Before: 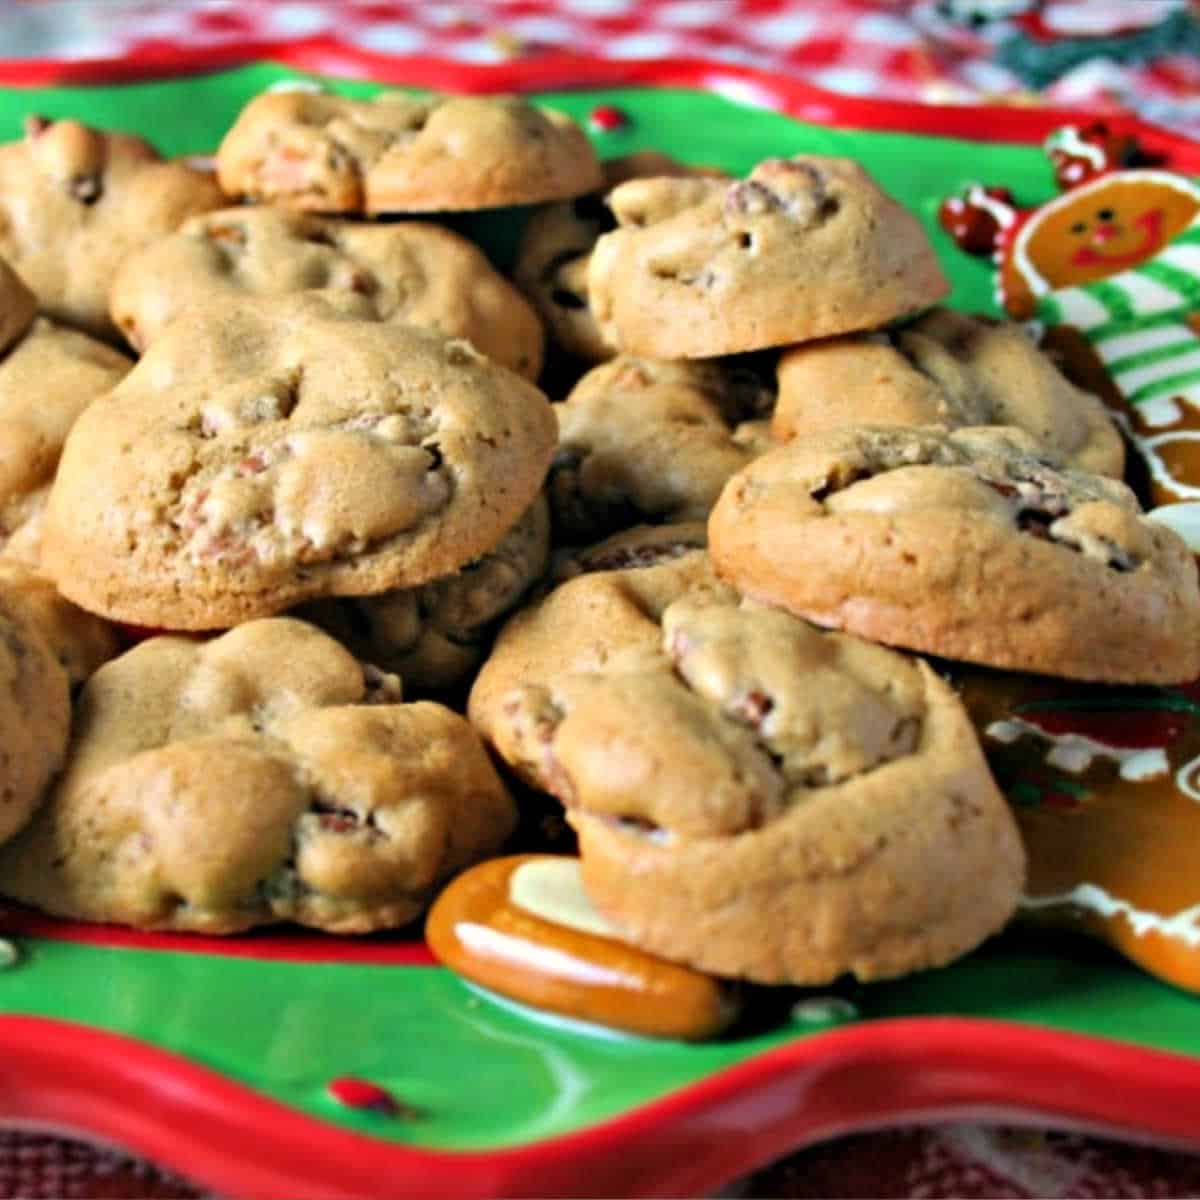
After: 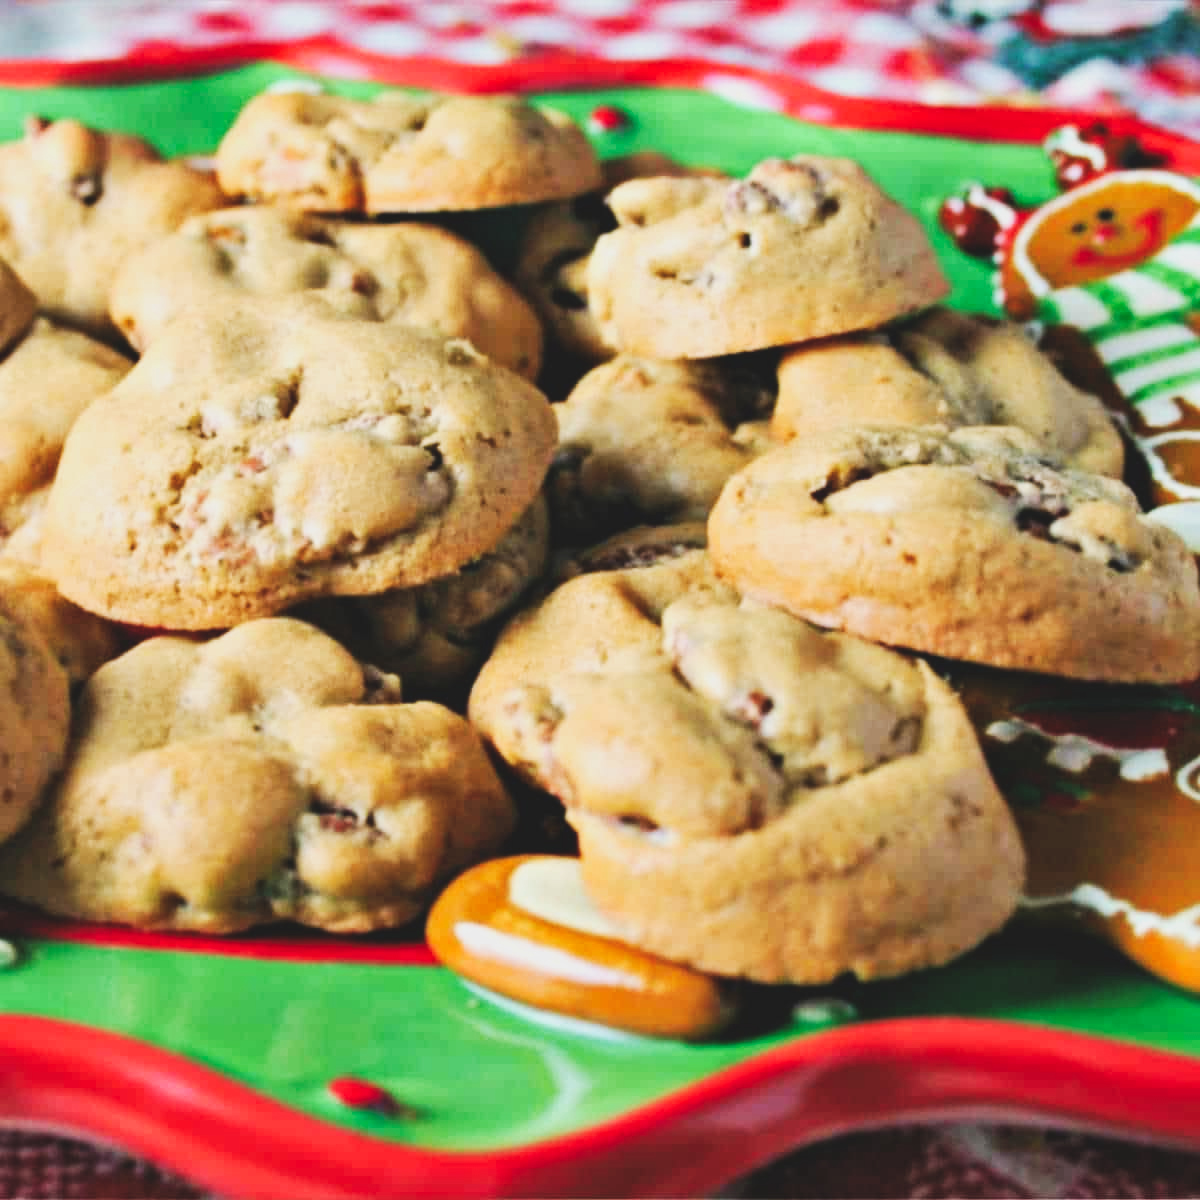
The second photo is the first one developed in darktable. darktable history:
tone curve: curves: ch0 [(0, 0.11) (0.181, 0.223) (0.405, 0.46) (0.456, 0.528) (0.634, 0.728) (0.877, 0.89) (0.984, 0.935)]; ch1 [(0, 0.052) (0.443, 0.43) (0.492, 0.485) (0.566, 0.579) (0.595, 0.625) (0.608, 0.654) (0.65, 0.708) (1, 0.961)]; ch2 [(0, 0) (0.33, 0.301) (0.421, 0.443) (0.447, 0.489) (0.495, 0.492) (0.537, 0.57) (0.586, 0.591) (0.663, 0.686) (1, 1)], preserve colors none
